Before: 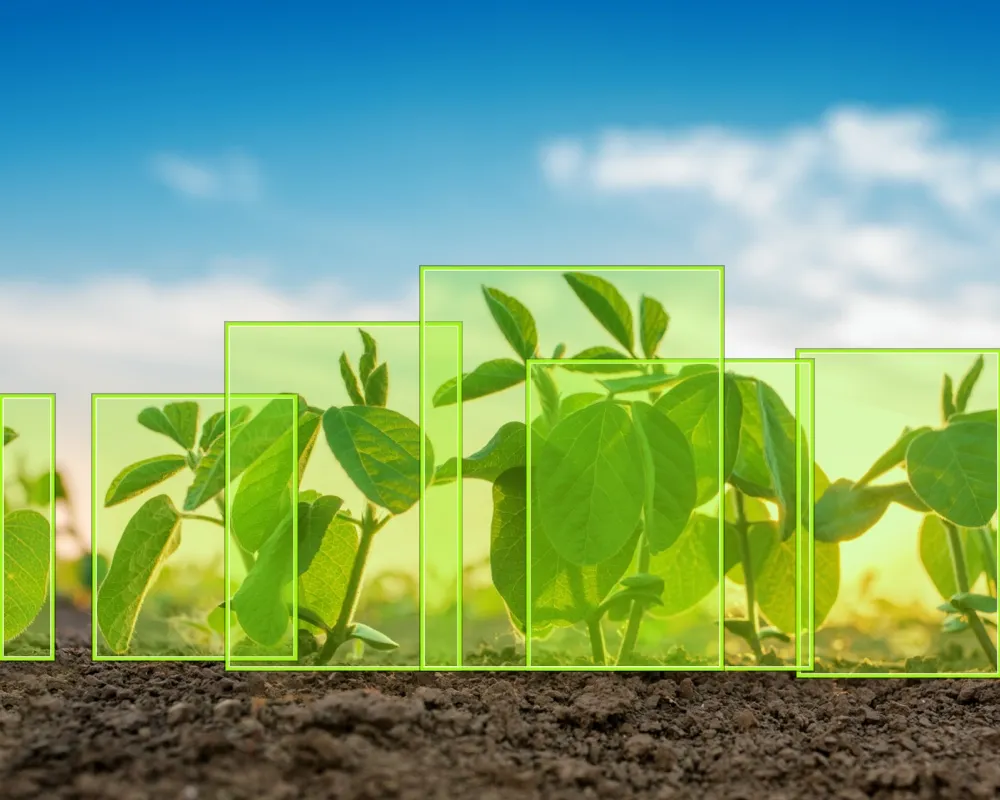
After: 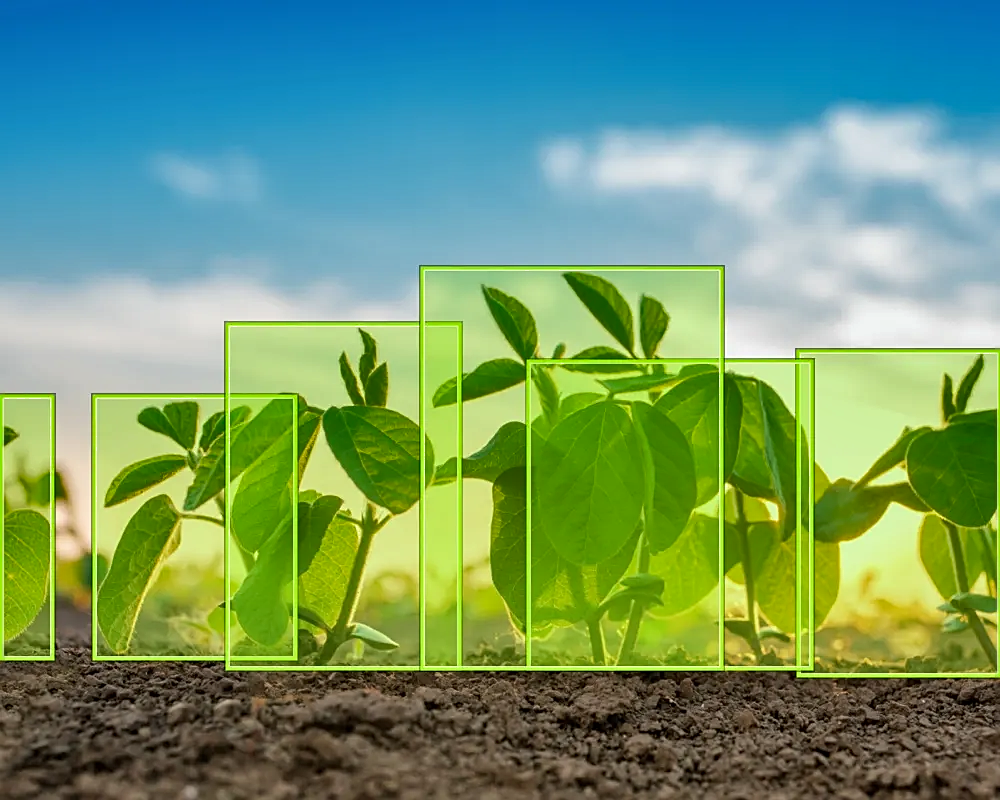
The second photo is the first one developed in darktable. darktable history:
shadows and highlights: shadows 60.2, highlights -60.15, soften with gaussian
sharpen: on, module defaults
